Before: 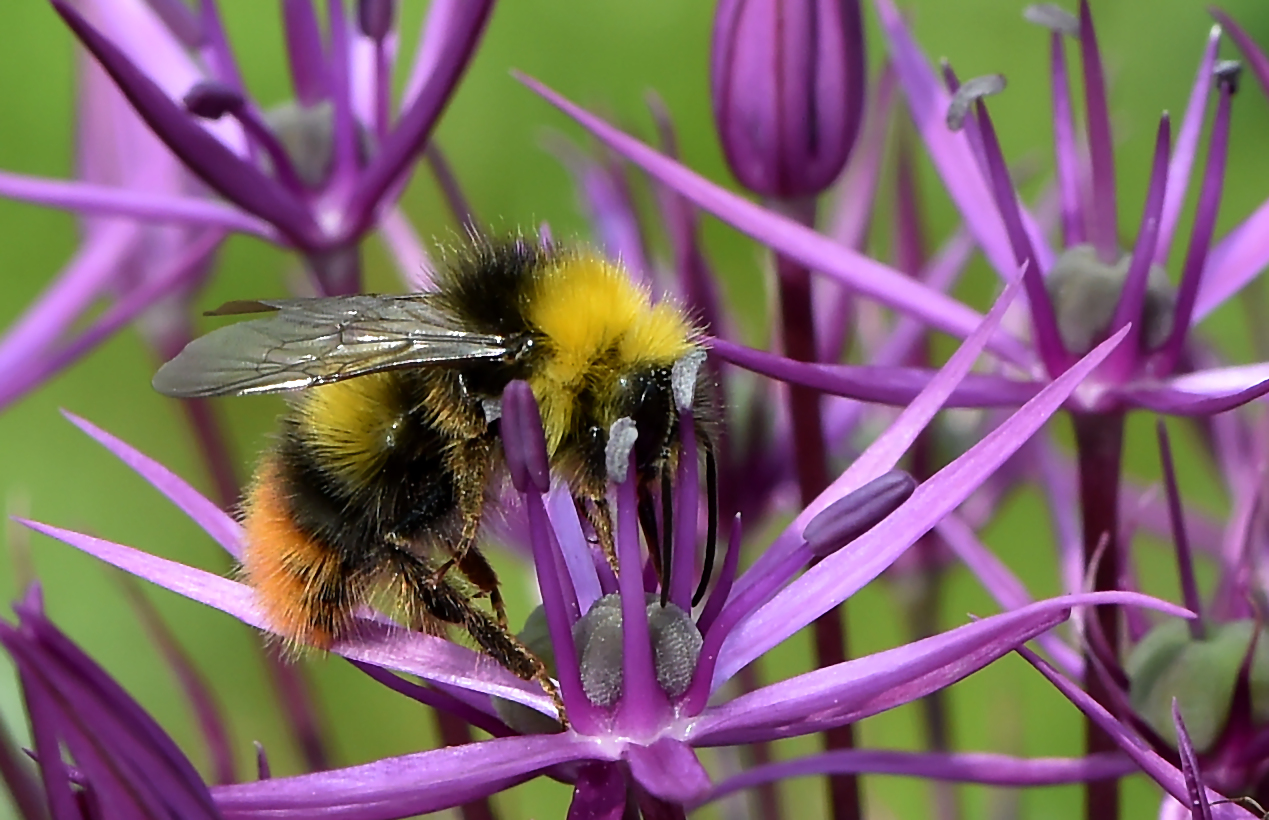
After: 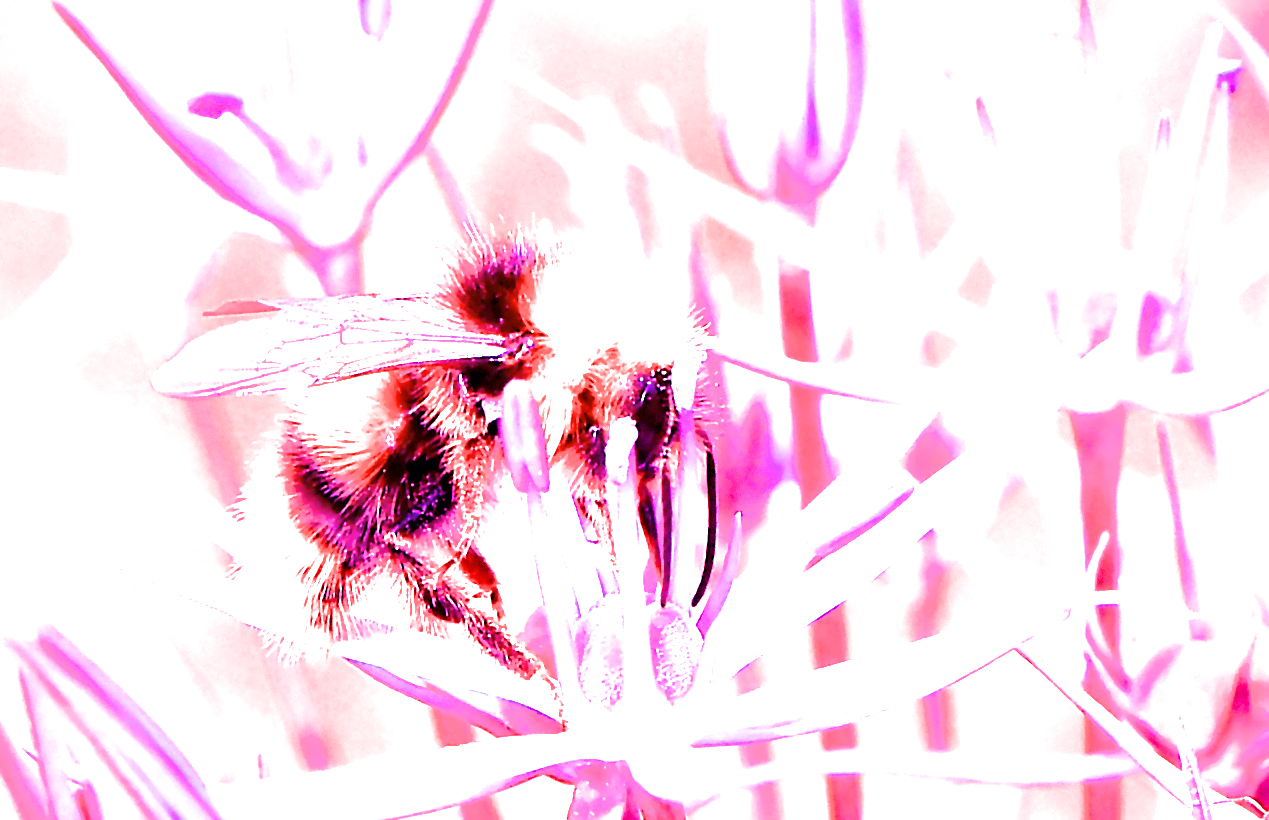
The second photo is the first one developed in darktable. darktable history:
white balance: red 8, blue 8
filmic rgb: black relative exposure -7.65 EV, white relative exposure 4.56 EV, hardness 3.61, color science v6 (2022)
